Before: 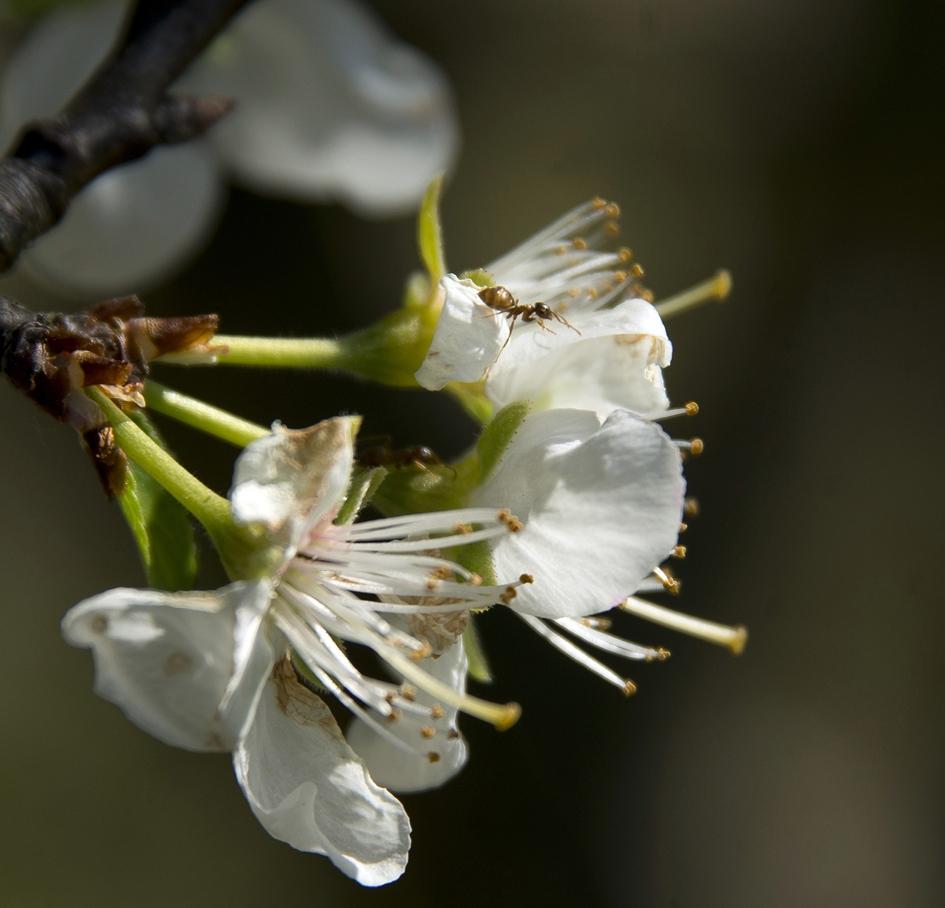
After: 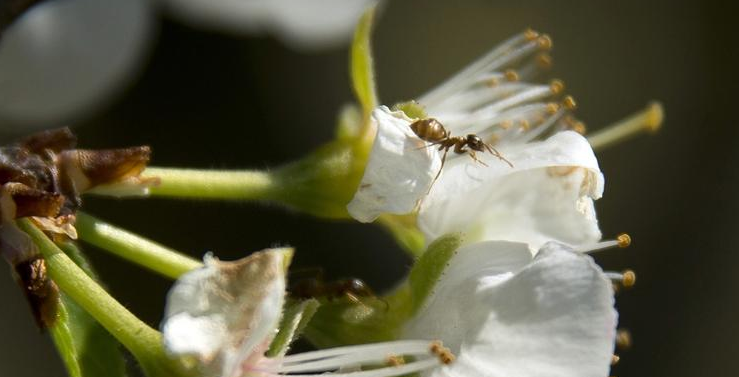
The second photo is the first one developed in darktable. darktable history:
crop: left 7.269%, top 18.568%, right 14.438%, bottom 39.829%
